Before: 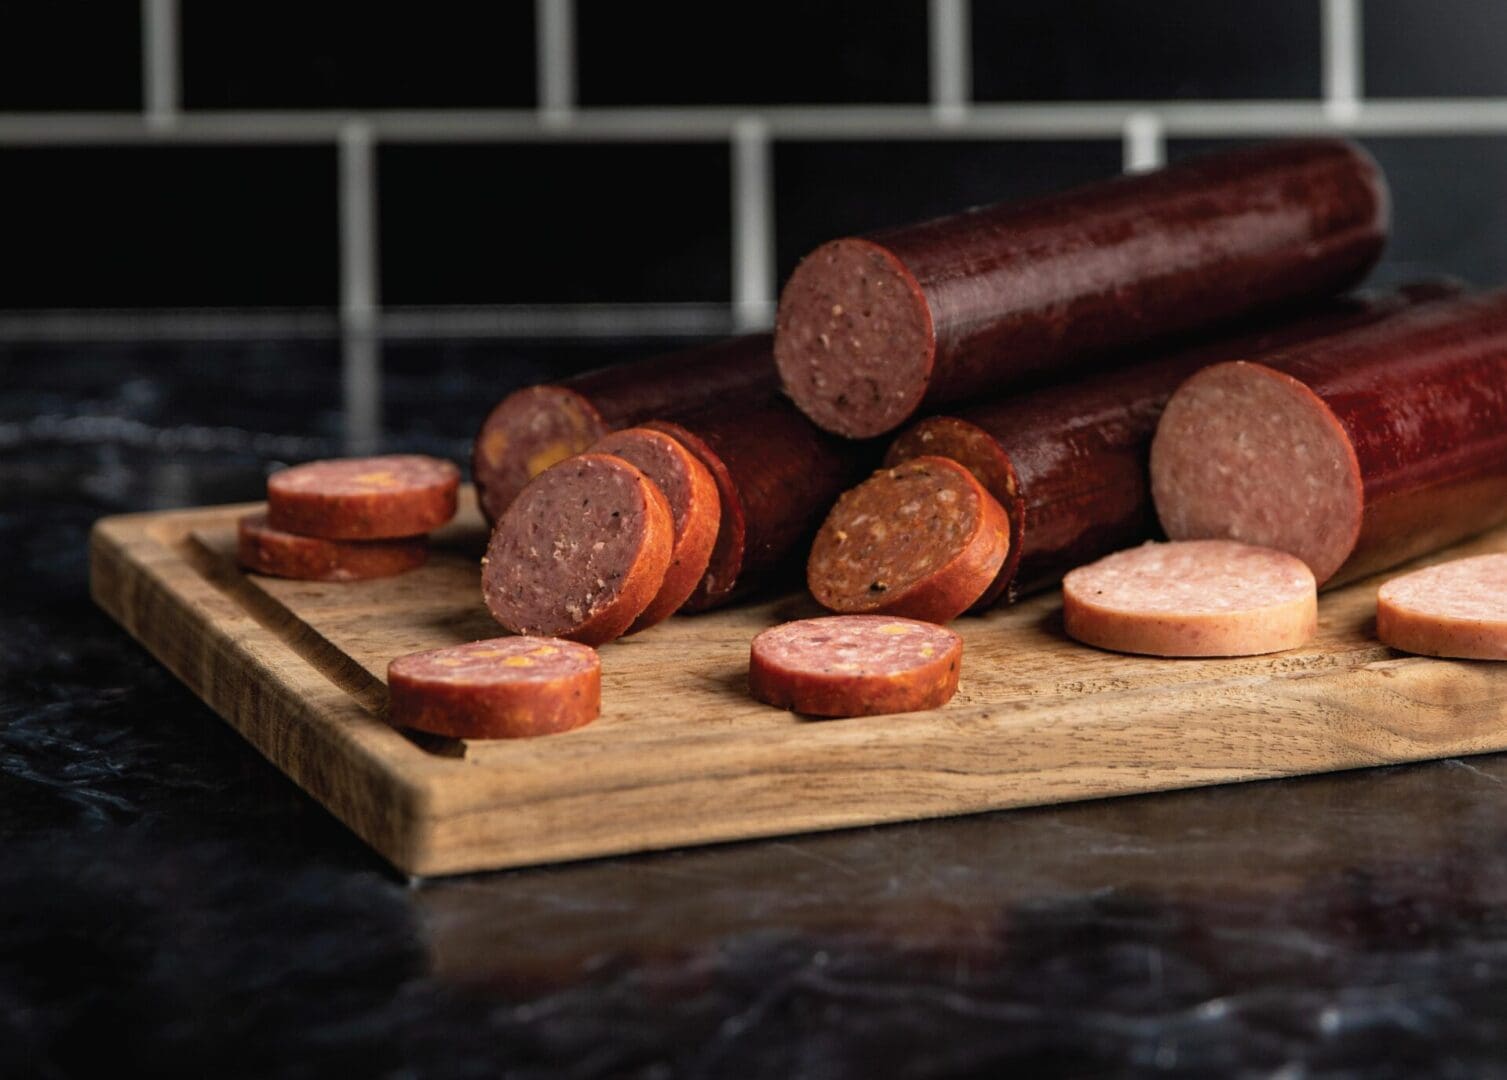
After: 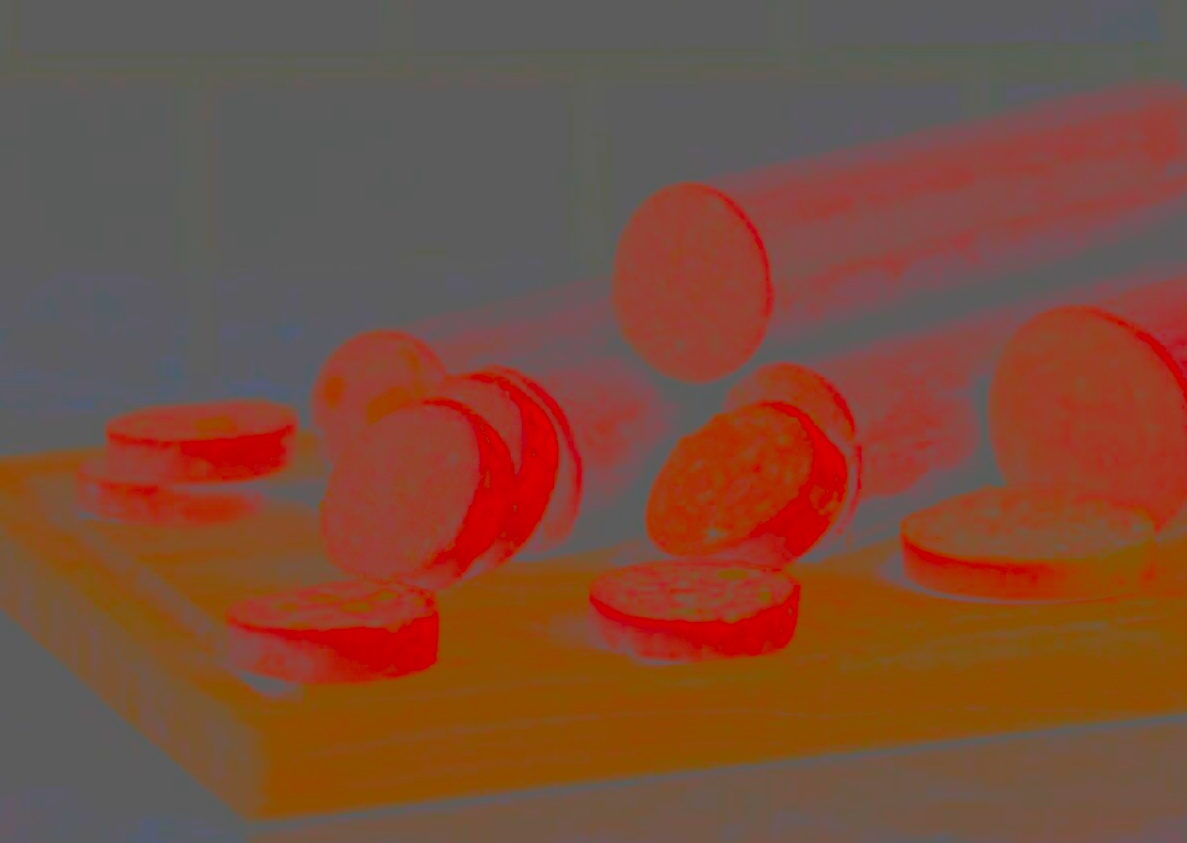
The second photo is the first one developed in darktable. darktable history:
contrast brightness saturation: contrast -0.99, brightness -0.17, saturation 0.75
local contrast: on, module defaults
crop and rotate: left 10.77%, top 5.1%, right 10.41%, bottom 16.76%
